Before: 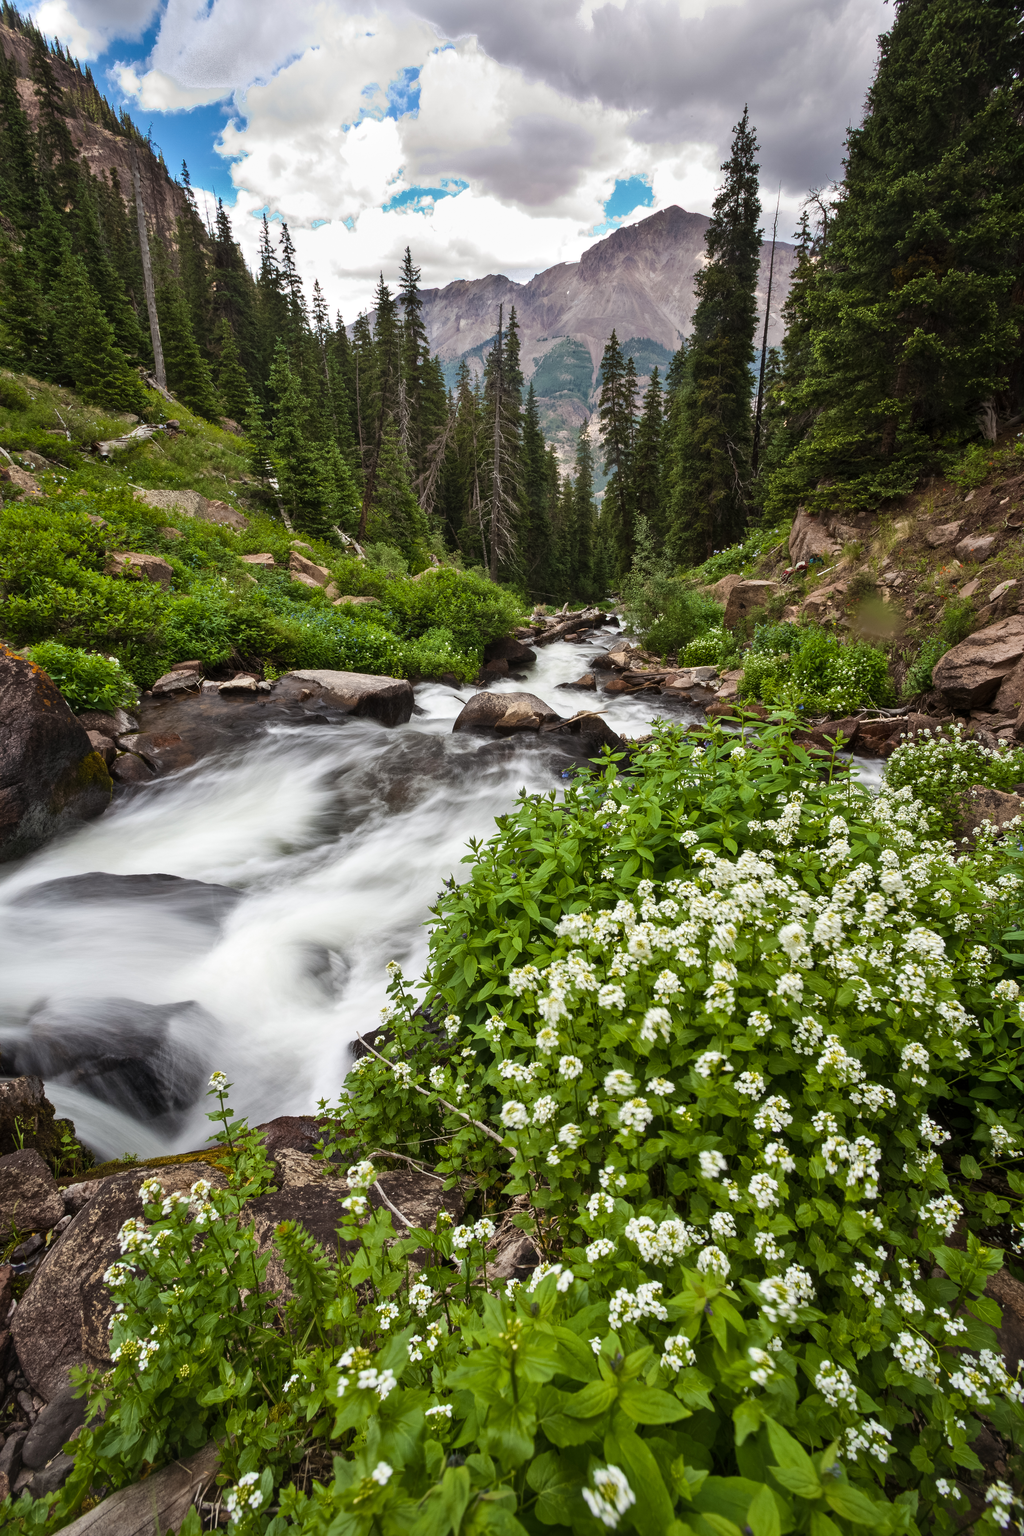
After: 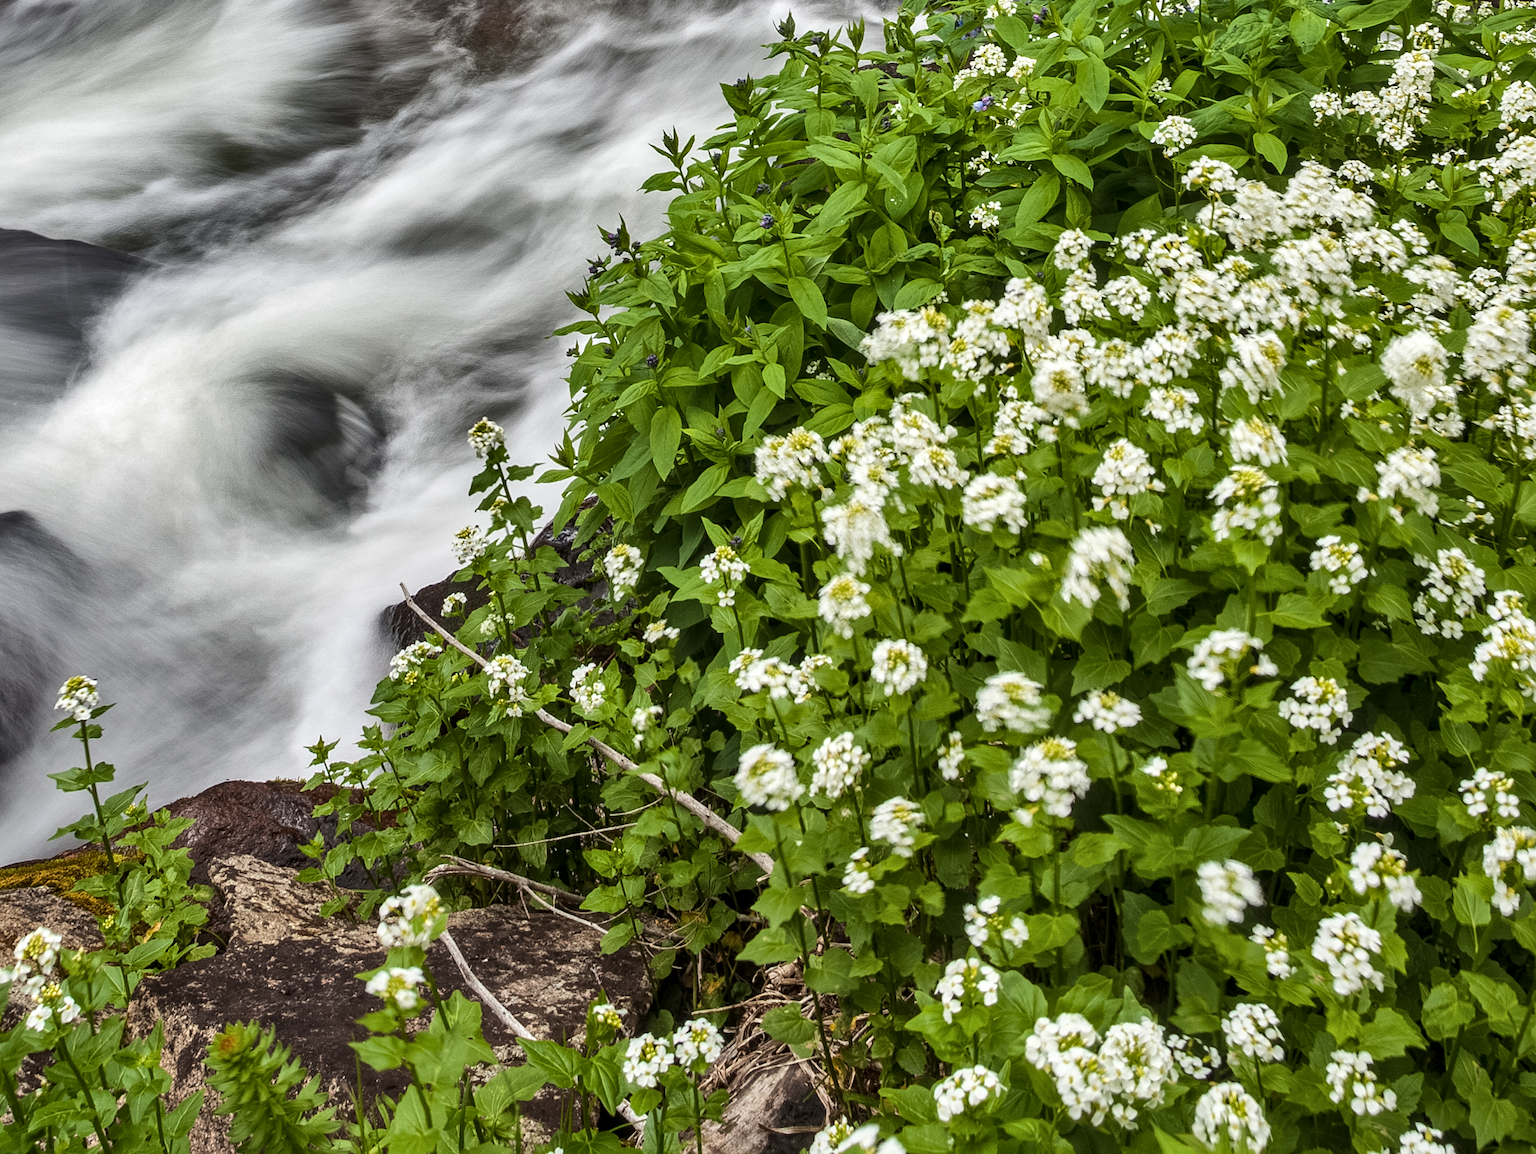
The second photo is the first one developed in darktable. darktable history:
sharpen: amount 0.208
local contrast: on, module defaults
crop: left 18.034%, top 50.846%, right 17.506%, bottom 16.844%
shadows and highlights: shadows 24.7, highlights -78.31, soften with gaussian
